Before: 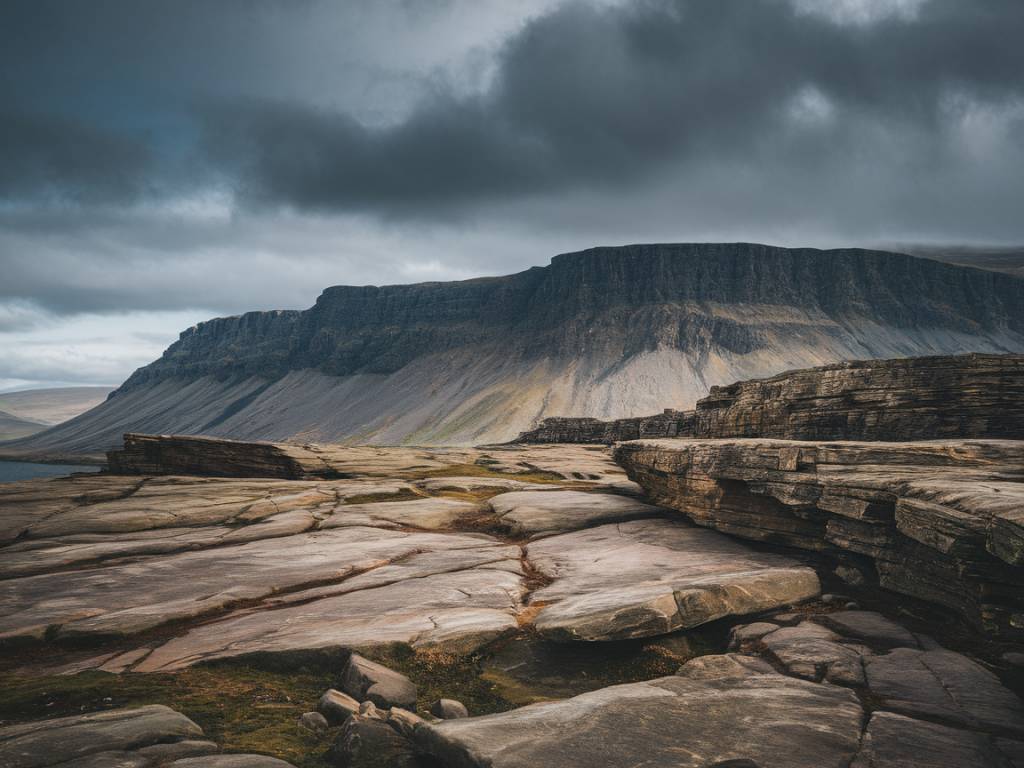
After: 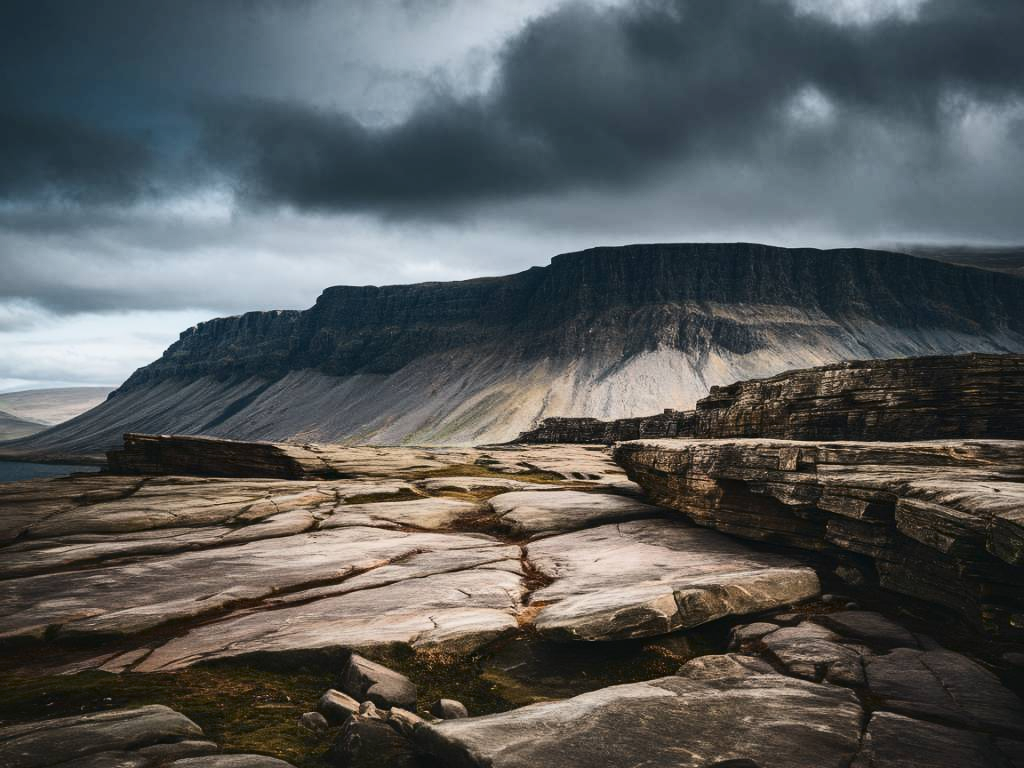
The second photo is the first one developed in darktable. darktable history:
contrast brightness saturation: contrast 0.299
